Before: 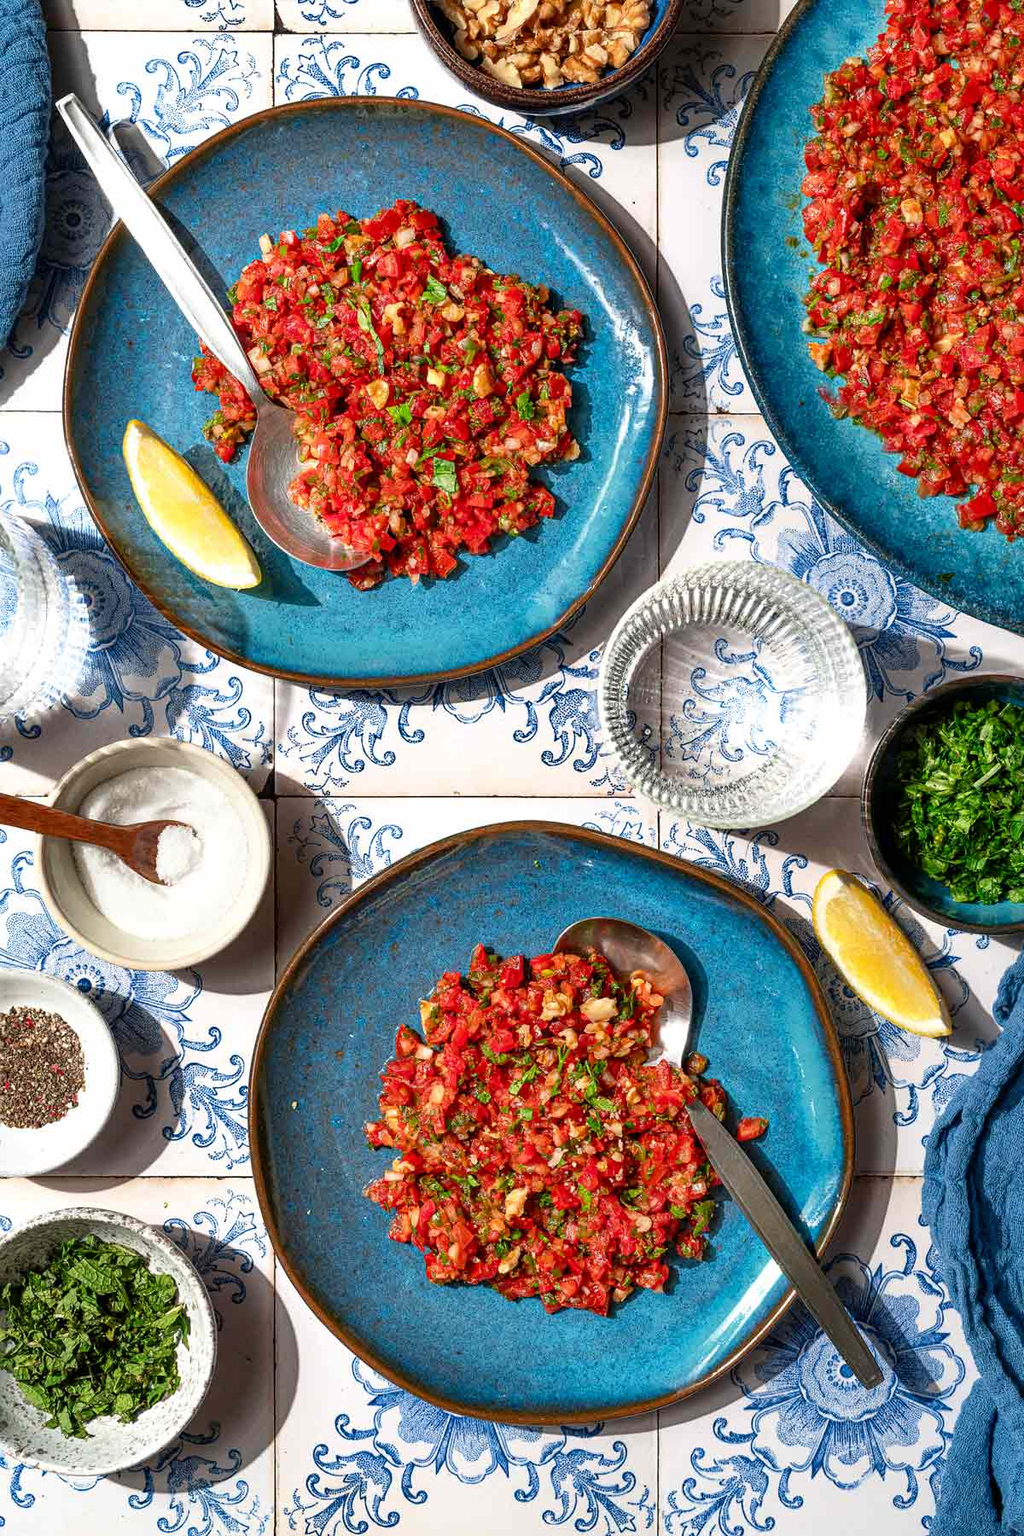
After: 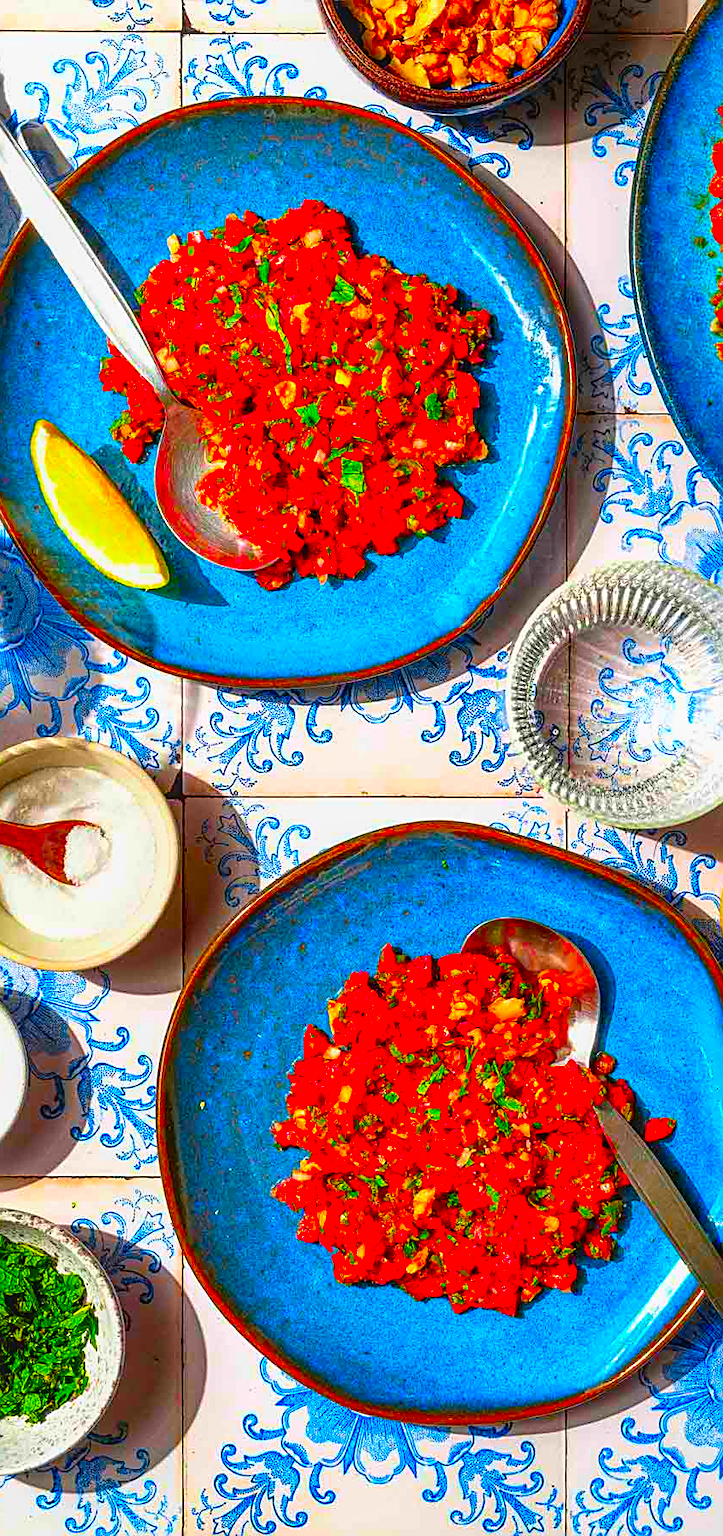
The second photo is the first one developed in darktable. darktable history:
sharpen: on, module defaults
crop and rotate: left 9.076%, right 20.175%
local contrast: detail 109%
color correction: highlights b* -0.026, saturation 2.98
